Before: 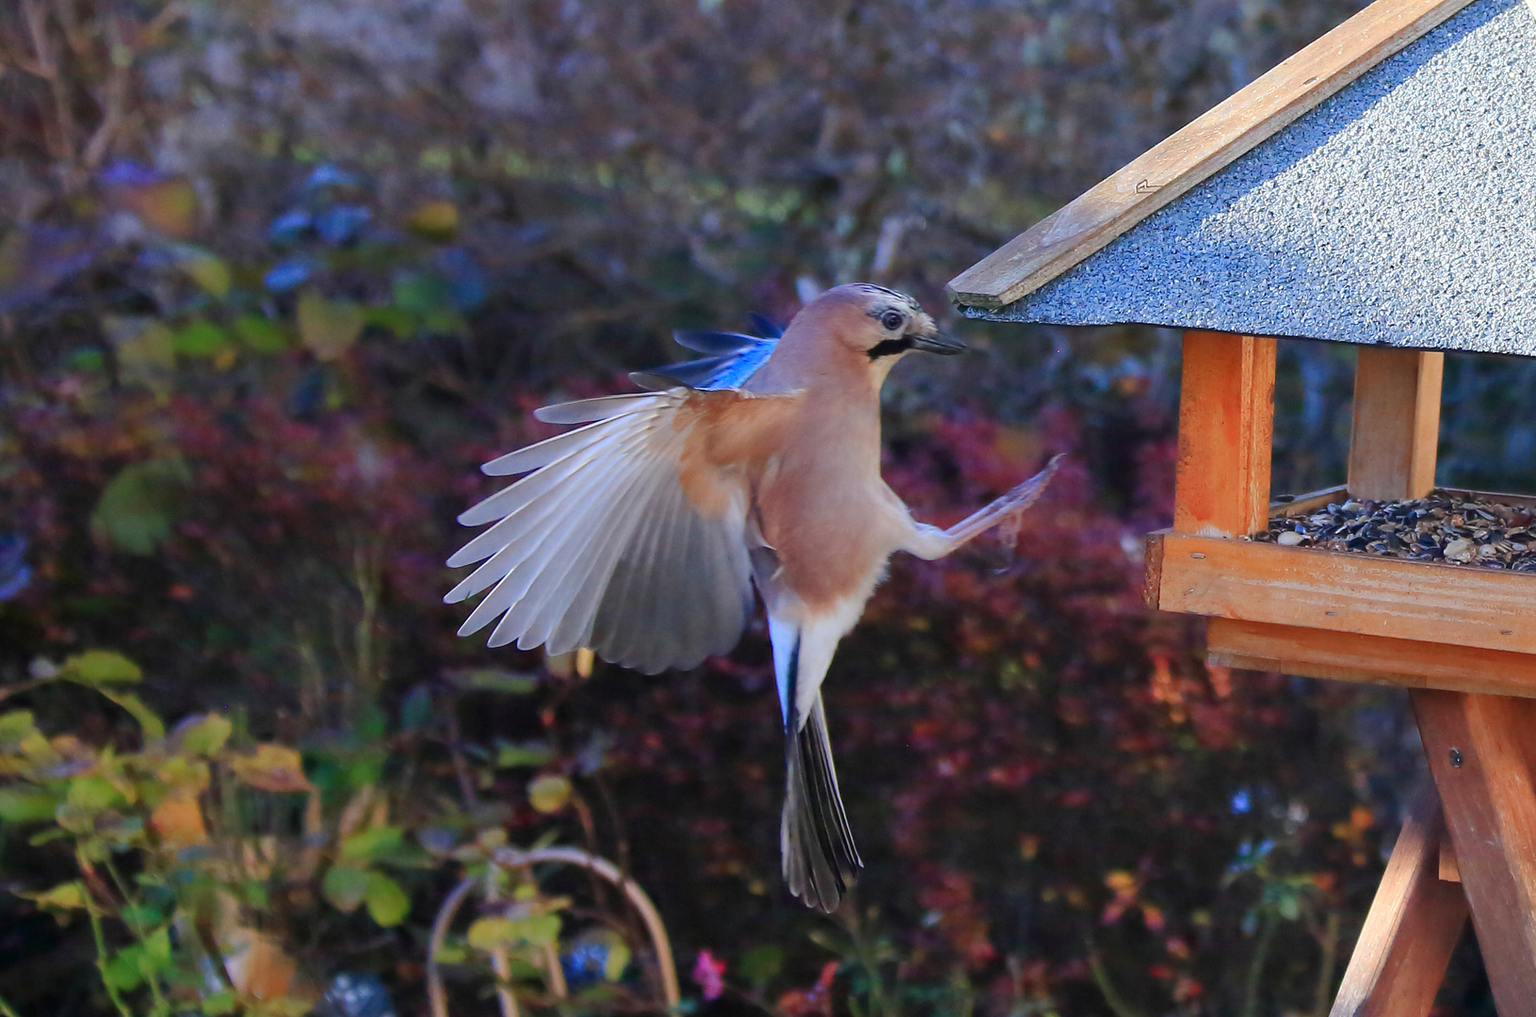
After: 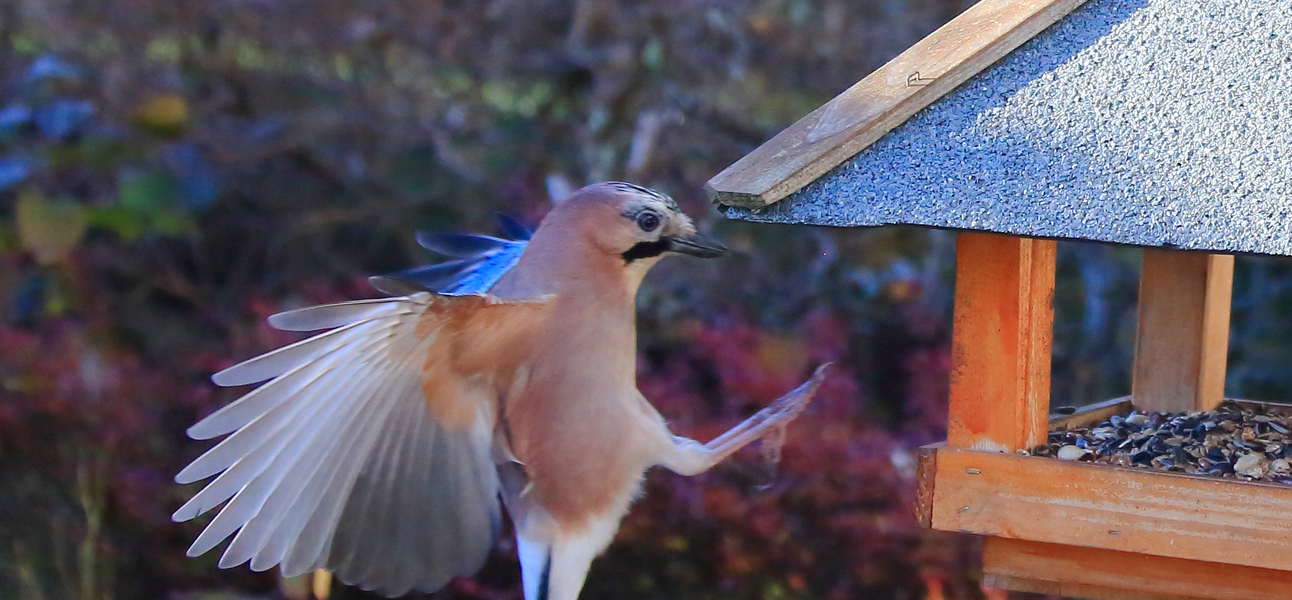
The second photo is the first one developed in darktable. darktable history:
crop: left 18.385%, top 11.068%, right 2.391%, bottom 33.375%
